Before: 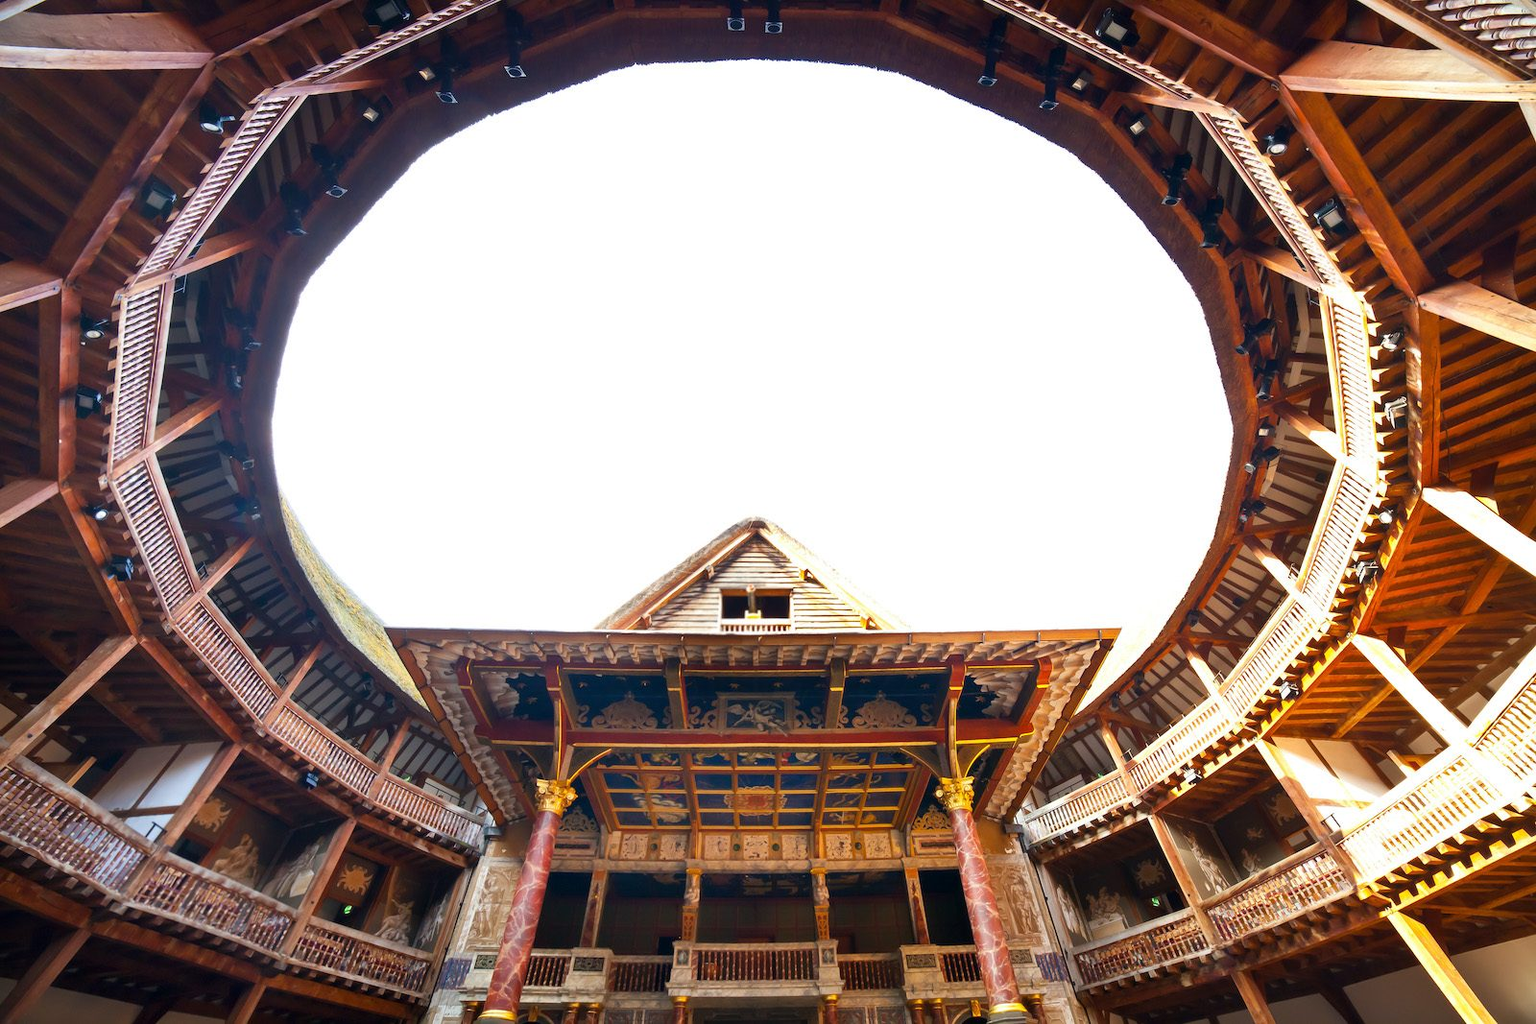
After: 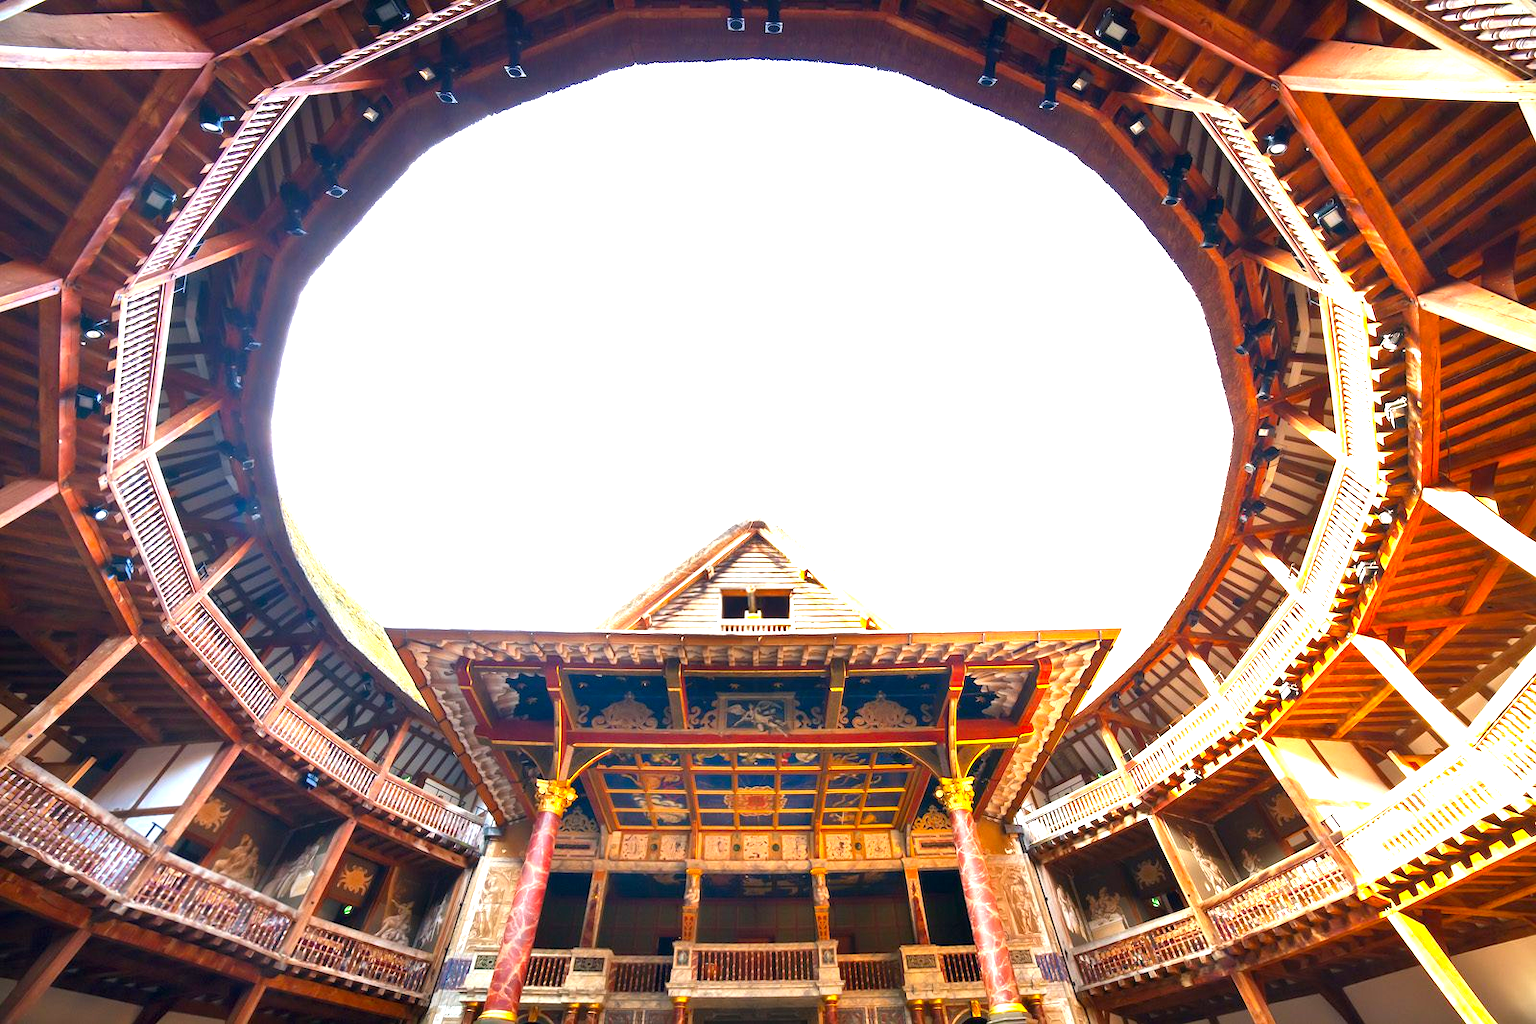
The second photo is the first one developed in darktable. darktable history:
contrast brightness saturation: saturation 0.176
exposure: exposure 1 EV, compensate highlight preservation false
